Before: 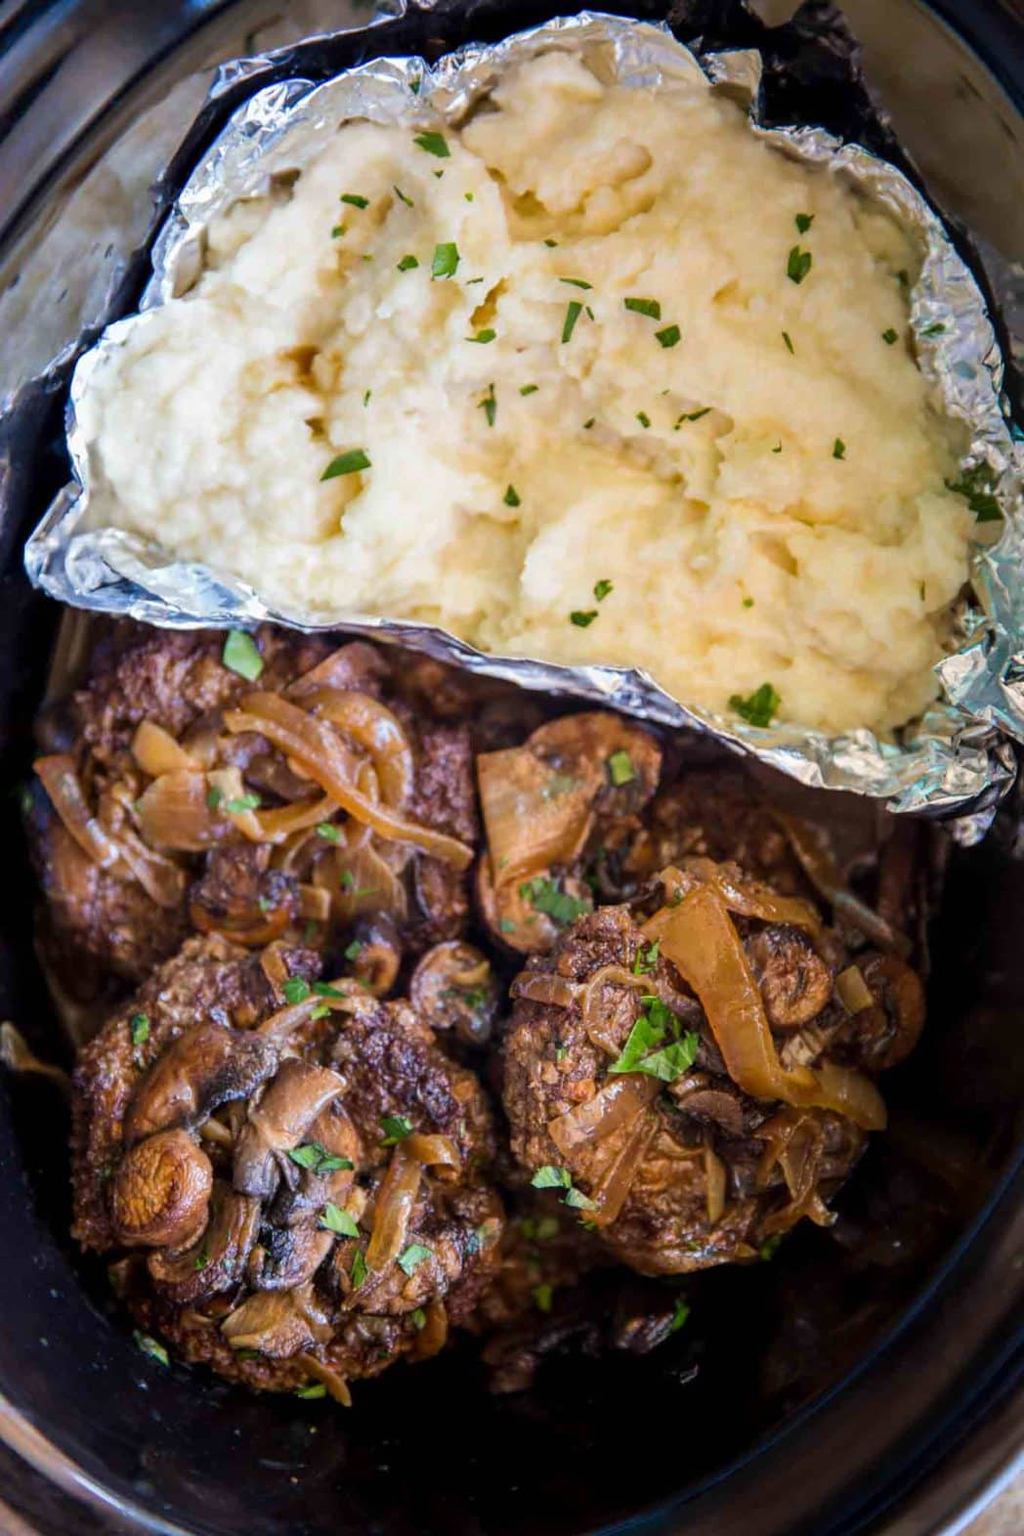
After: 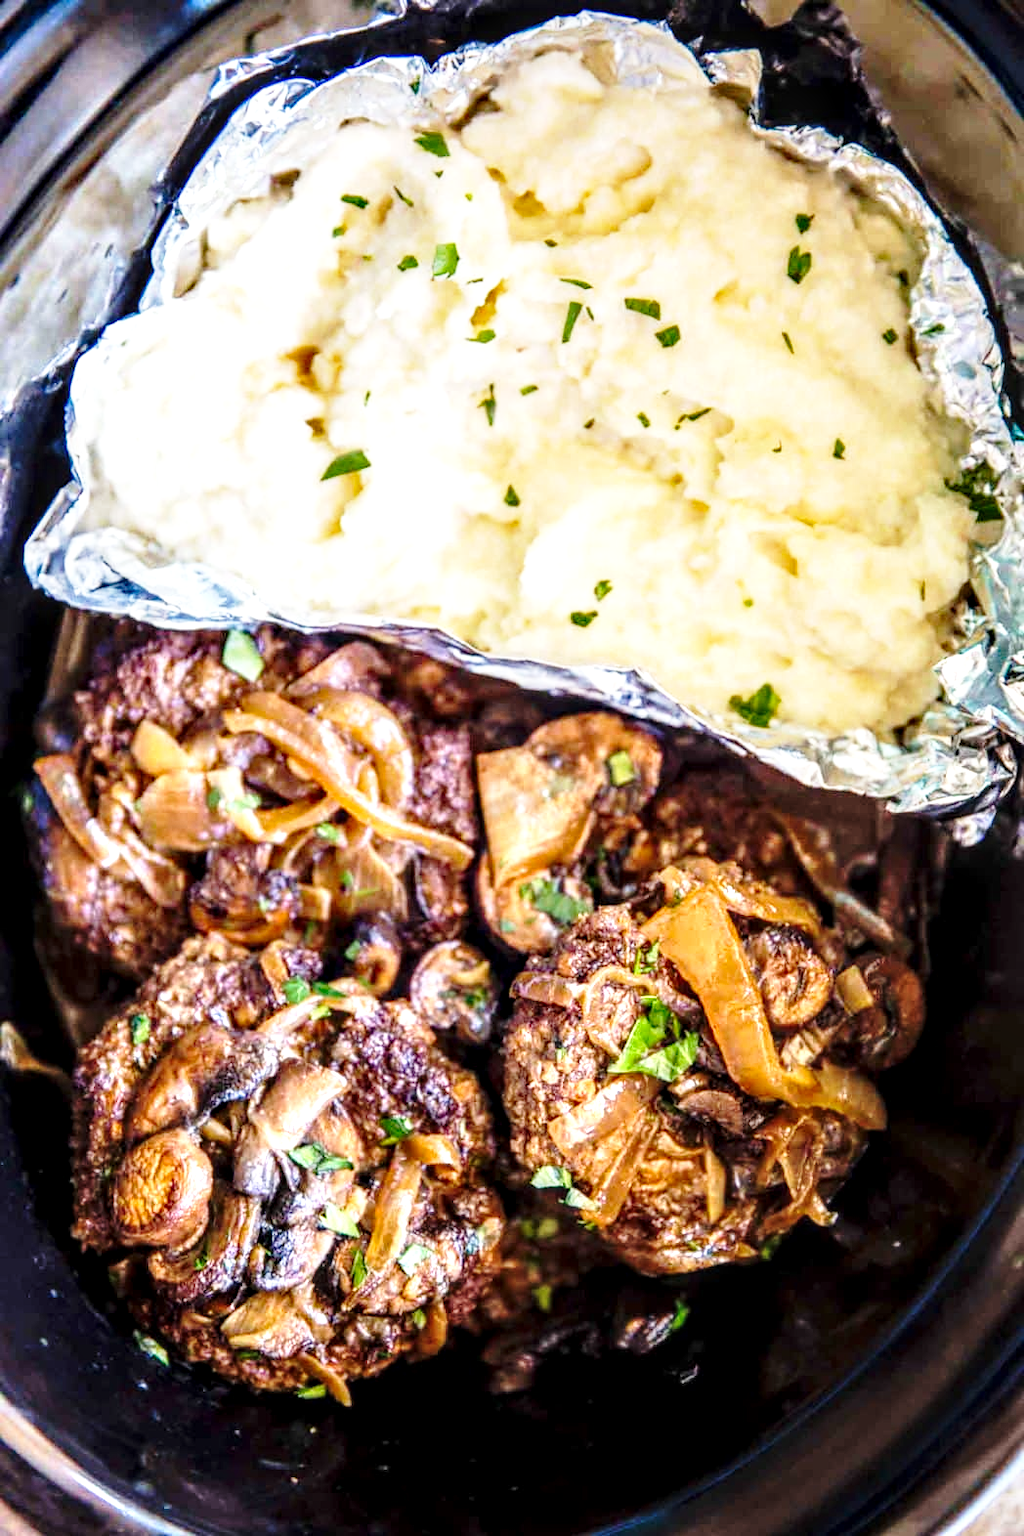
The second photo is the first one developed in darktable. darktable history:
base curve: curves: ch0 [(0, 0) (0.028, 0.03) (0.121, 0.232) (0.46, 0.748) (0.859, 0.968) (1, 1)], preserve colors none
exposure: black level correction 0, exposure 0.5 EV, compensate exposure bias true, compensate highlight preservation false
white balance: red 1, blue 1
local contrast: detail 150%
